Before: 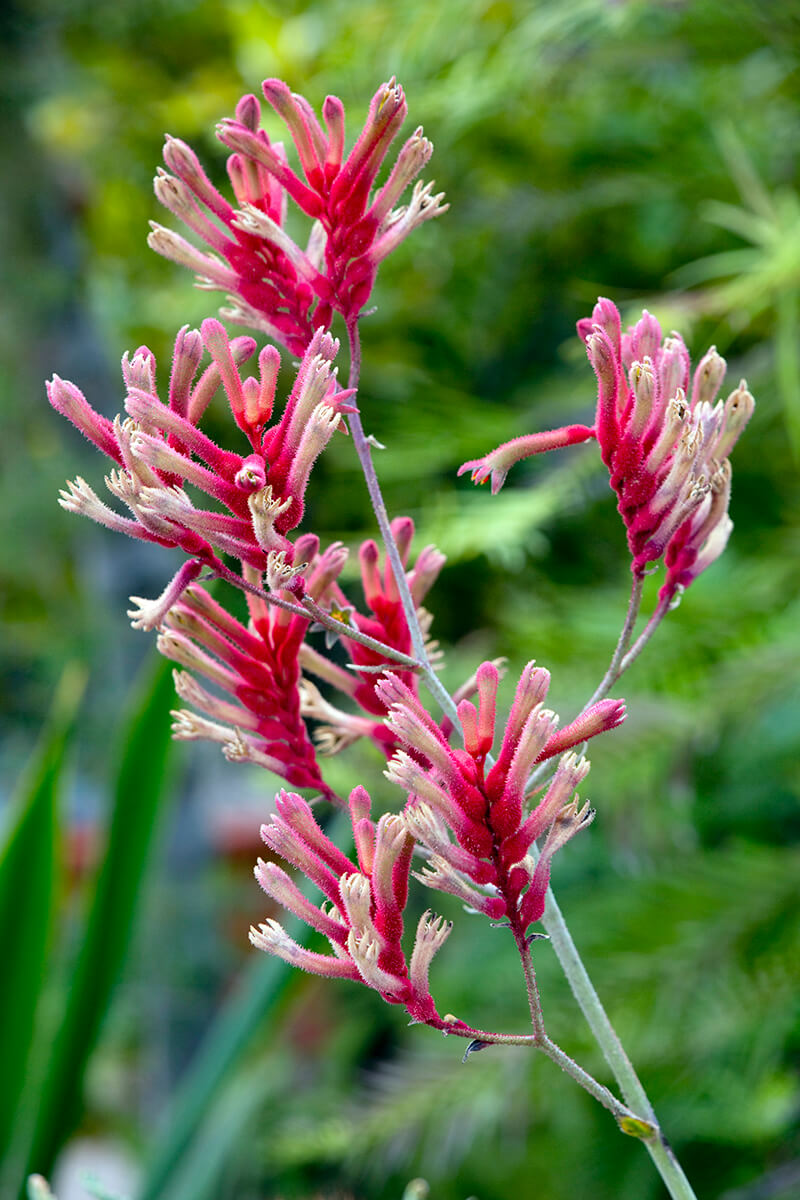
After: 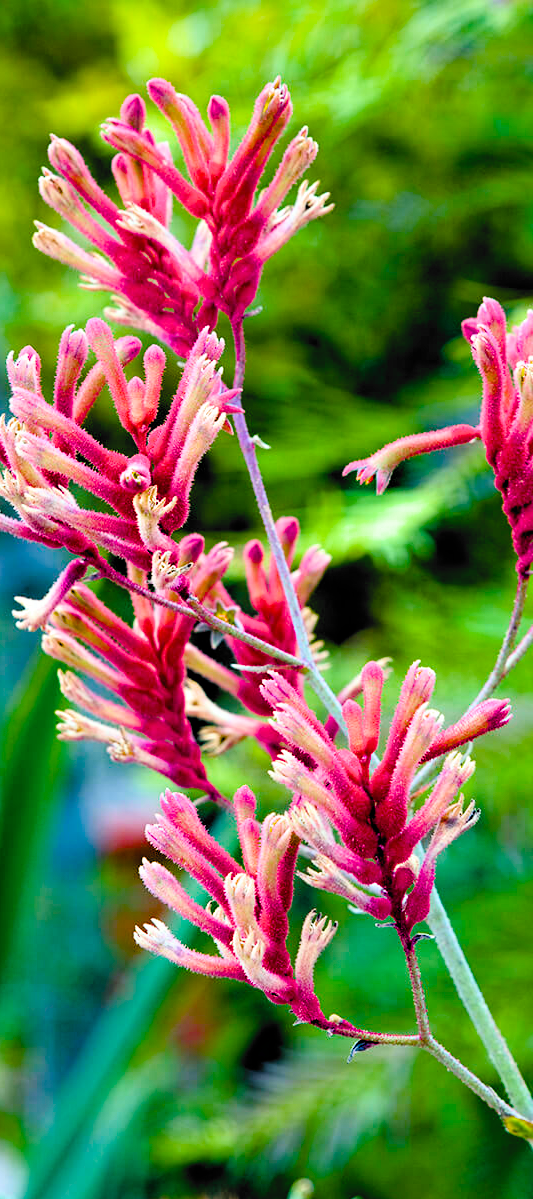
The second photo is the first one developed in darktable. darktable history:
crop and rotate: left 14.387%, right 18.934%
filmic rgb: black relative exposure -5.1 EV, white relative exposure 3.17 EV, threshold 2.95 EV, hardness 3.46, contrast 1.186, highlights saturation mix -28.51%, color science v6 (2022), enable highlight reconstruction true
haze removal: compatibility mode true, adaptive false
color balance rgb: perceptual saturation grading › global saturation 27.778%, perceptual saturation grading › highlights -25.212%, perceptual saturation grading › mid-tones 25.658%, perceptual saturation grading › shadows 50.246%, global vibrance 34.794%
exposure: black level correction 0, exposure 0.498 EV, compensate highlight preservation false
tone equalizer: smoothing 1
